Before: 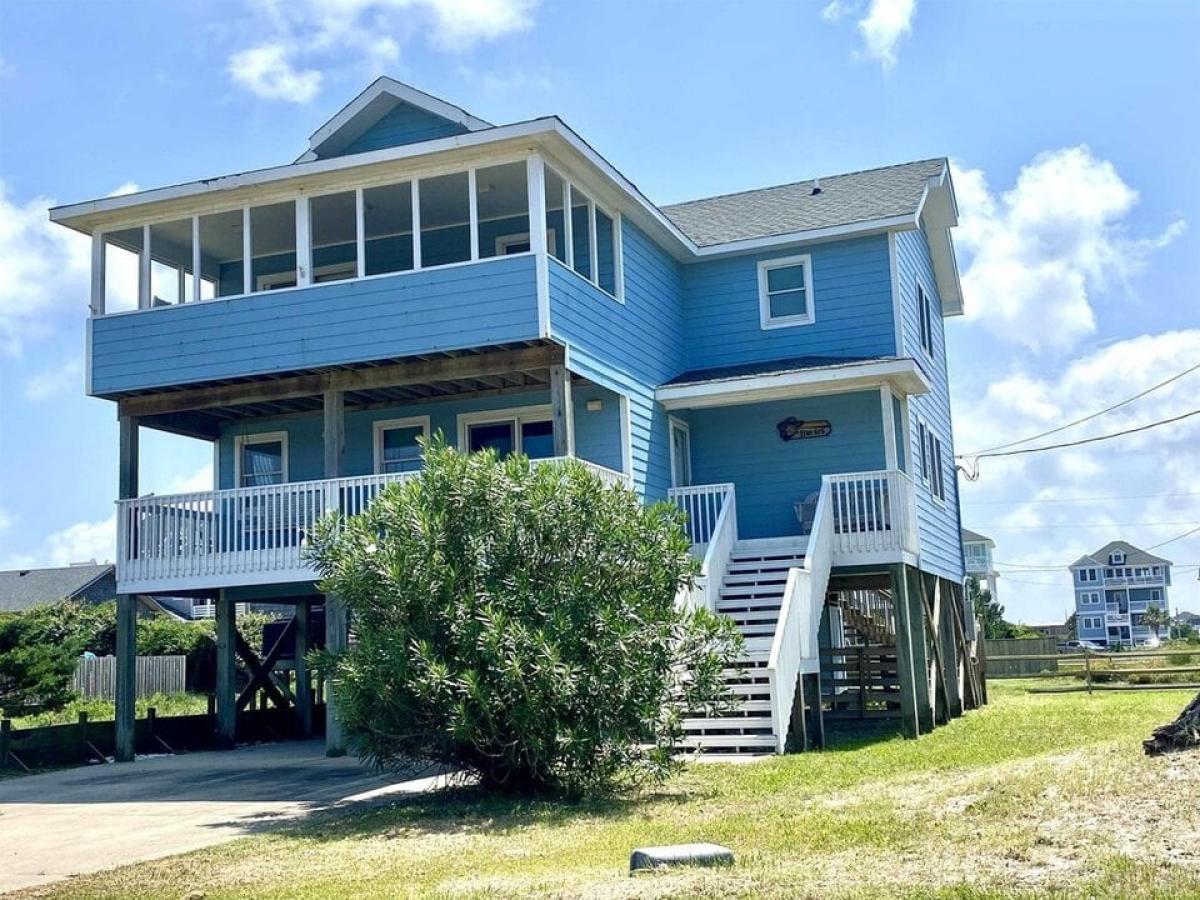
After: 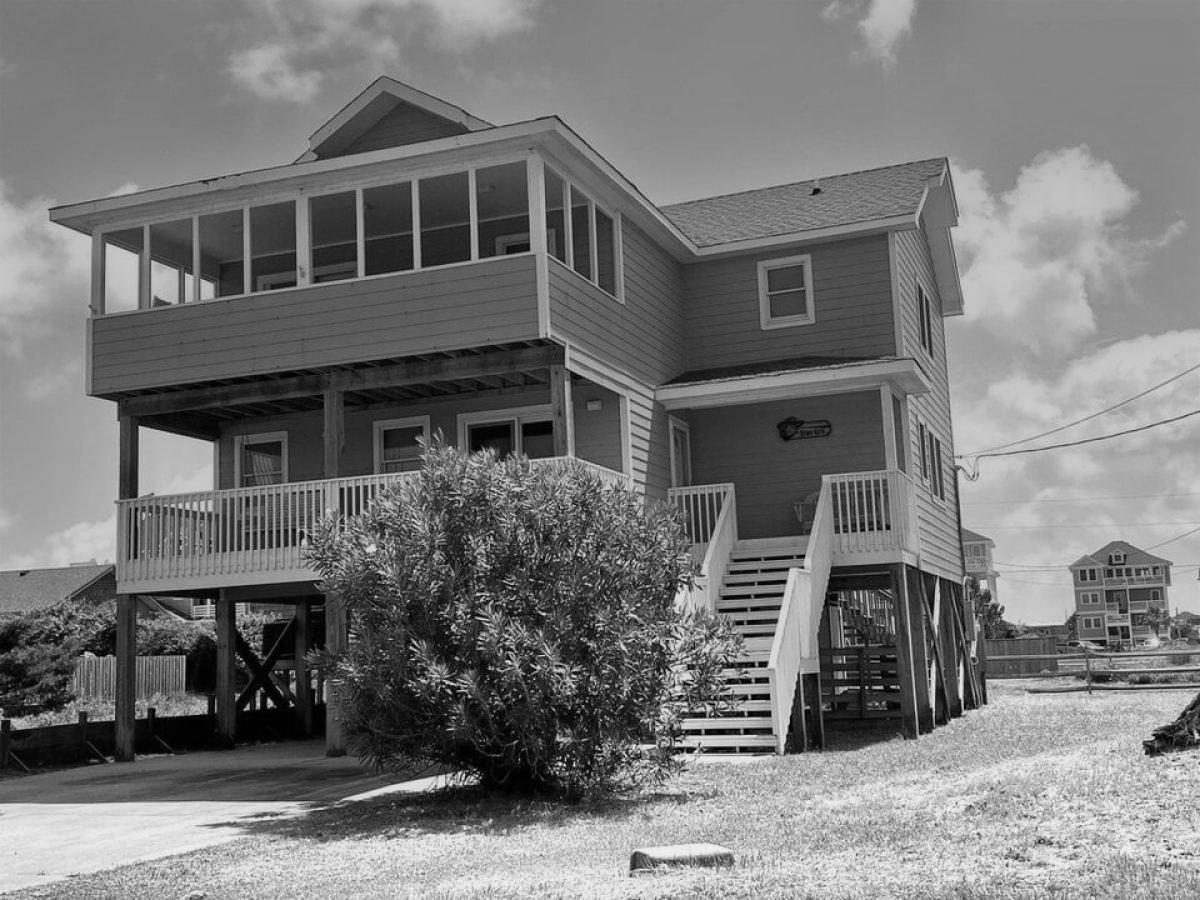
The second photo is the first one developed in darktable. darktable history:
graduated density: on, module defaults
monochrome: a 26.22, b 42.67, size 0.8
